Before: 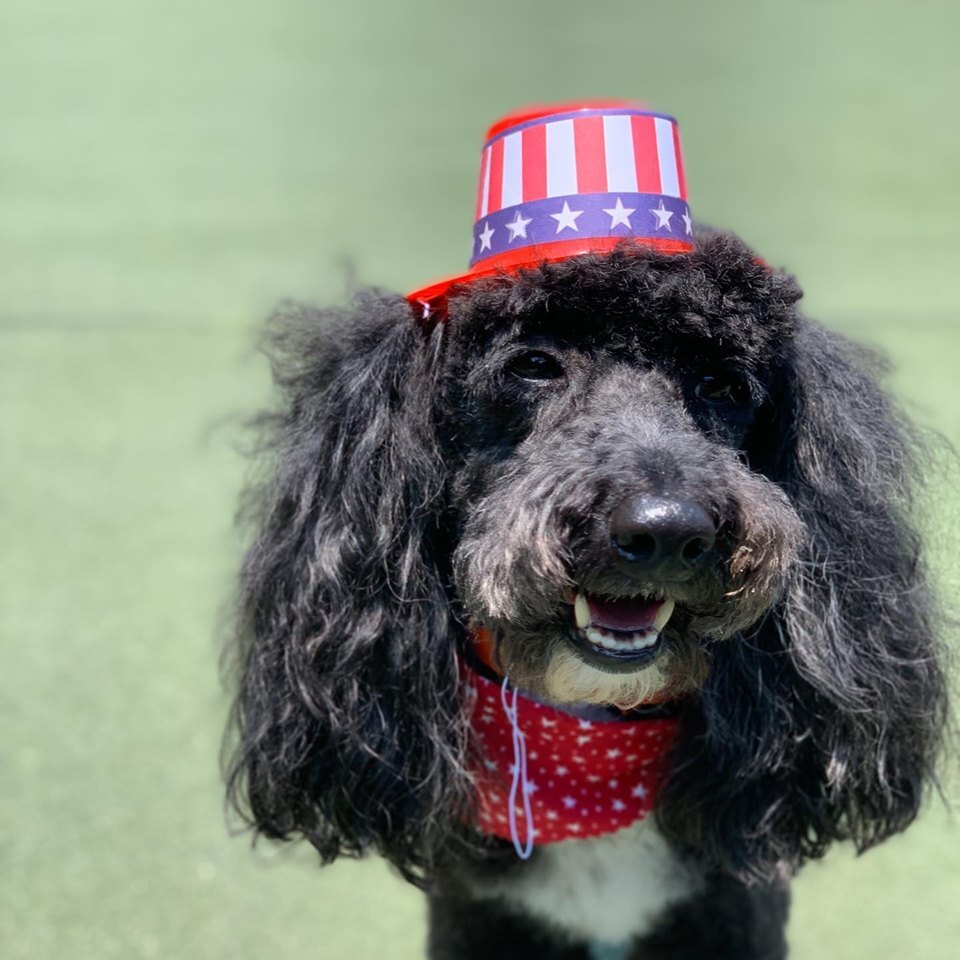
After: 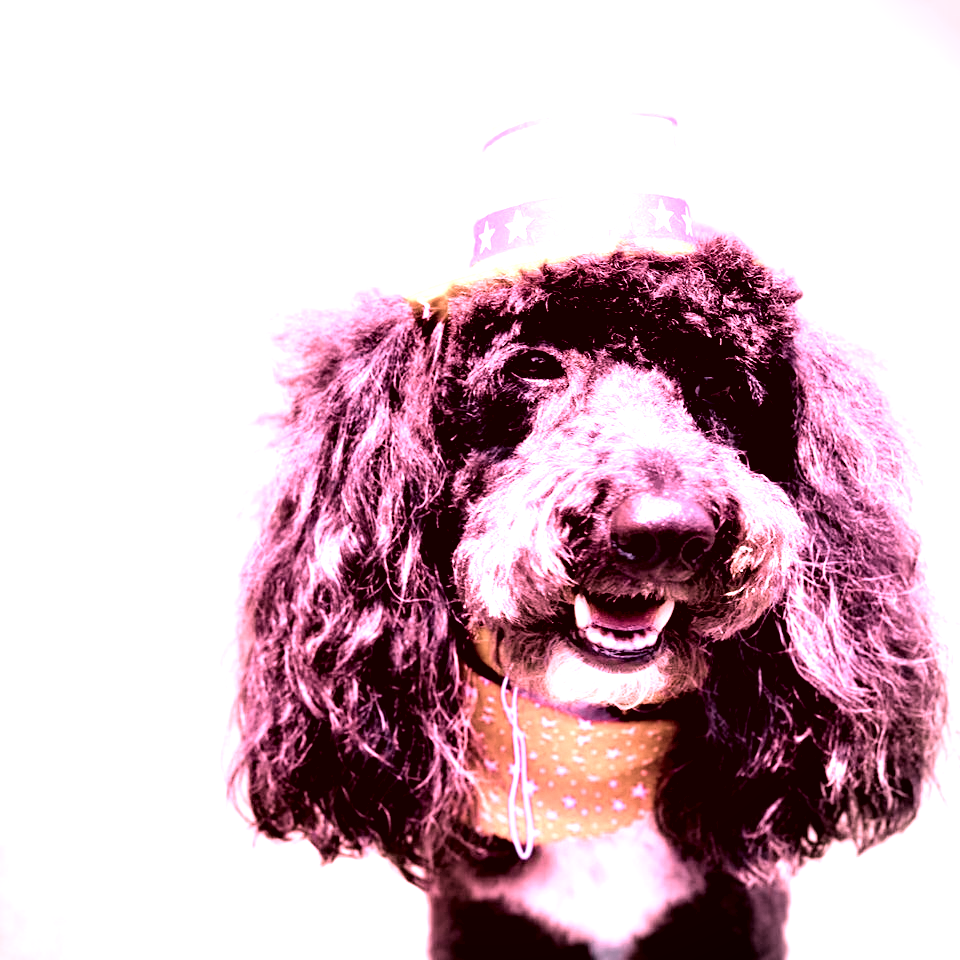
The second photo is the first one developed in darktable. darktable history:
tone curve: curves: ch0 [(0, 0) (0.004, 0.001) (0.133, 0.112) (0.325, 0.362) (0.832, 0.893) (1, 1)], color space Lab, linked channels, preserve colors none
levels: levels [0, 0.394, 0.787]
exposure: black level correction 0.012, compensate highlight preservation false
color correction: highlights a* -7.23, highlights b* -0.161, shadows a* 20.08, shadows b* 11.73
vignetting: fall-off start 87%, automatic ratio true
color zones: curves: ch1 [(0, 0.34) (0.143, 0.164) (0.286, 0.152) (0.429, 0.176) (0.571, 0.173) (0.714, 0.188) (0.857, 0.199) (1, 0.34)]
white balance: red 2.421, blue 1.533
